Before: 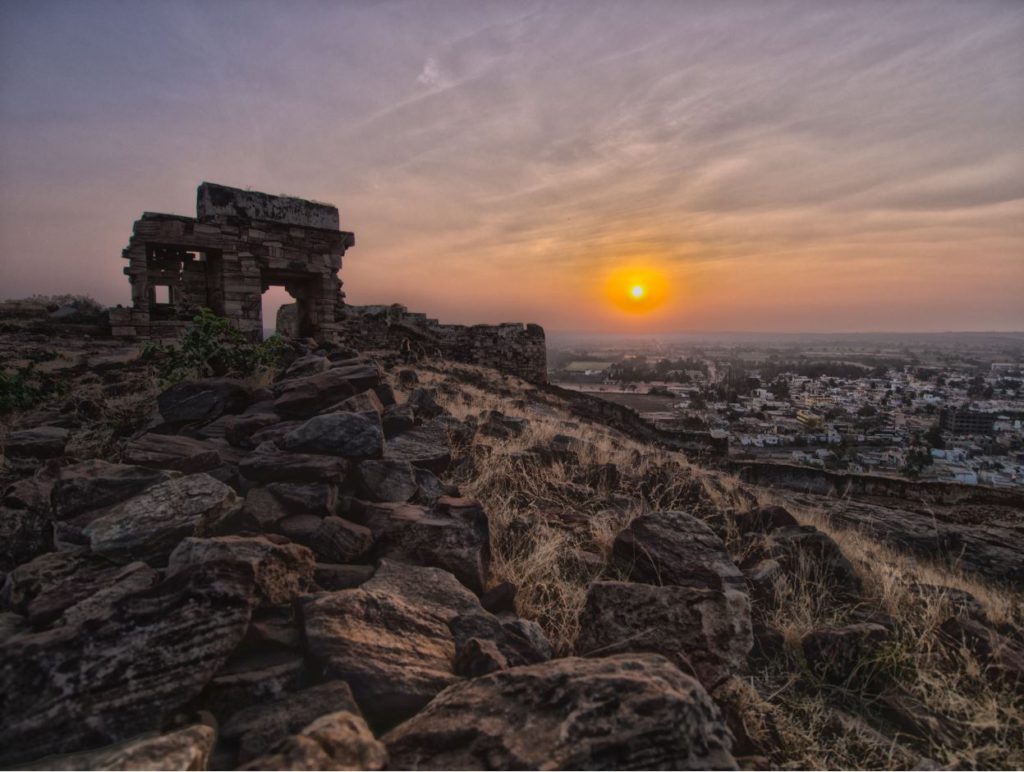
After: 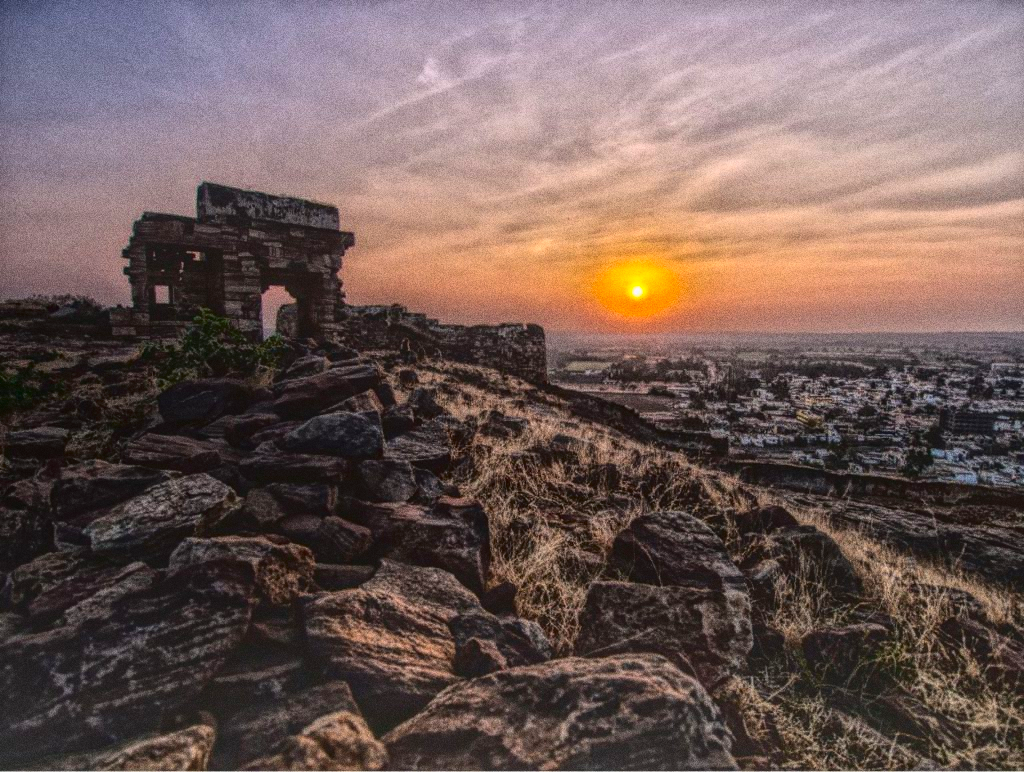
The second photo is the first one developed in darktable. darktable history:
fill light: exposure -2 EV, width 8.6
contrast brightness saturation: contrast 0.13, brightness -0.05, saturation 0.16
exposure: exposure 0.6 EV, compensate highlight preservation false
local contrast: highlights 20%, shadows 30%, detail 200%, midtone range 0.2
grain: coarseness 0.09 ISO, strength 40%
